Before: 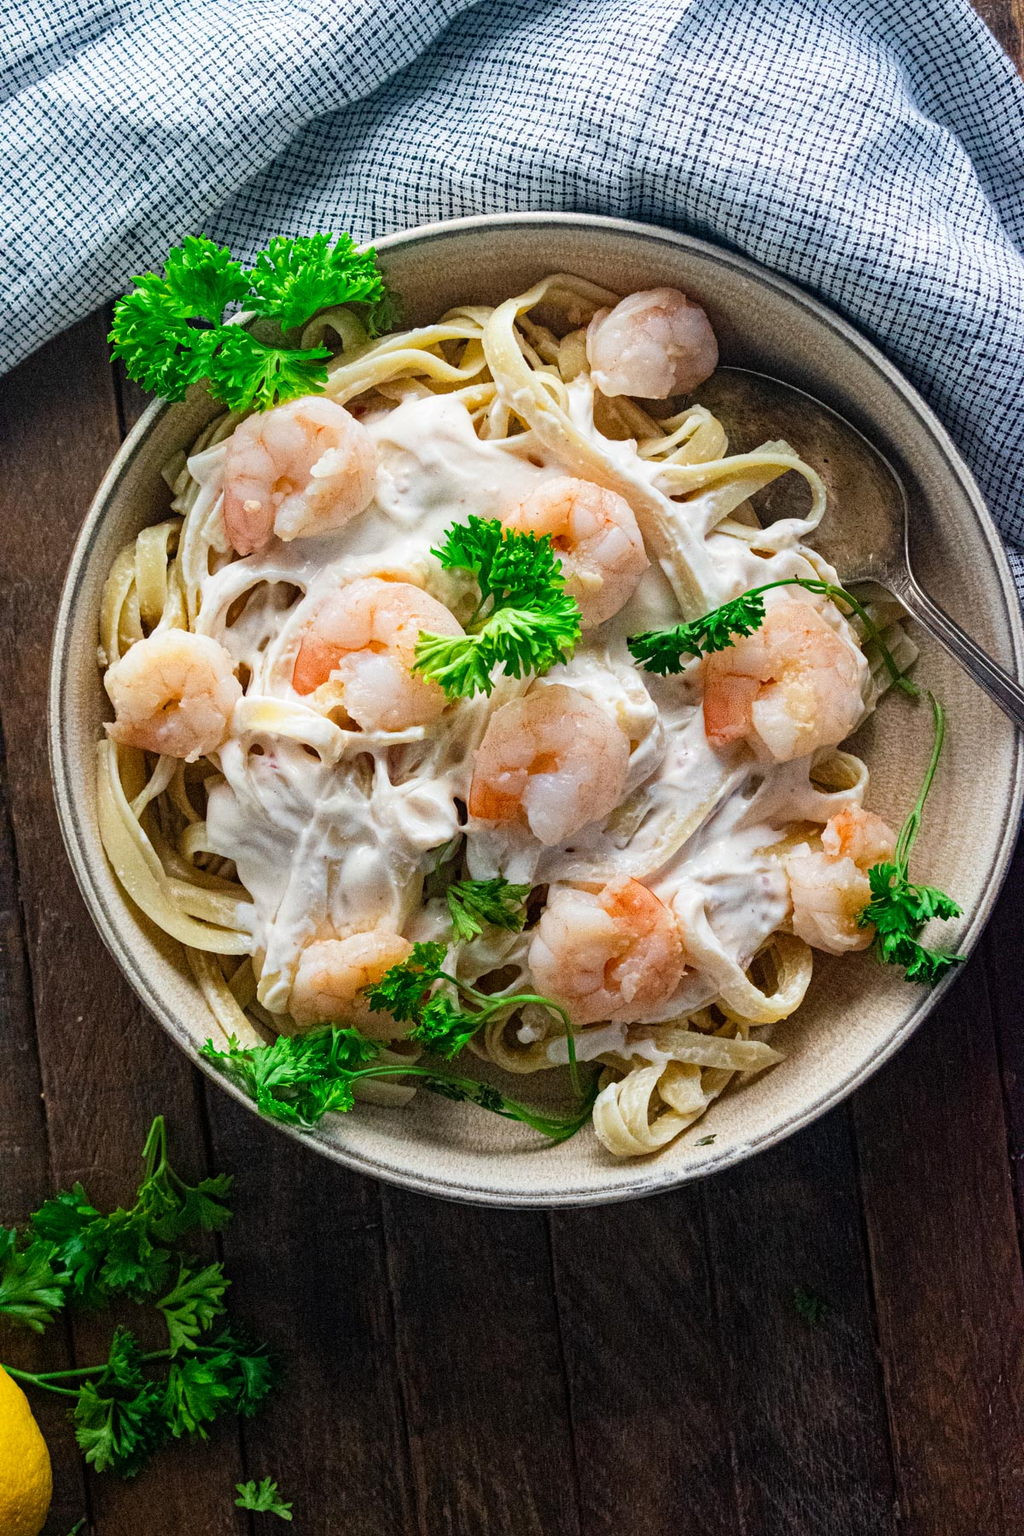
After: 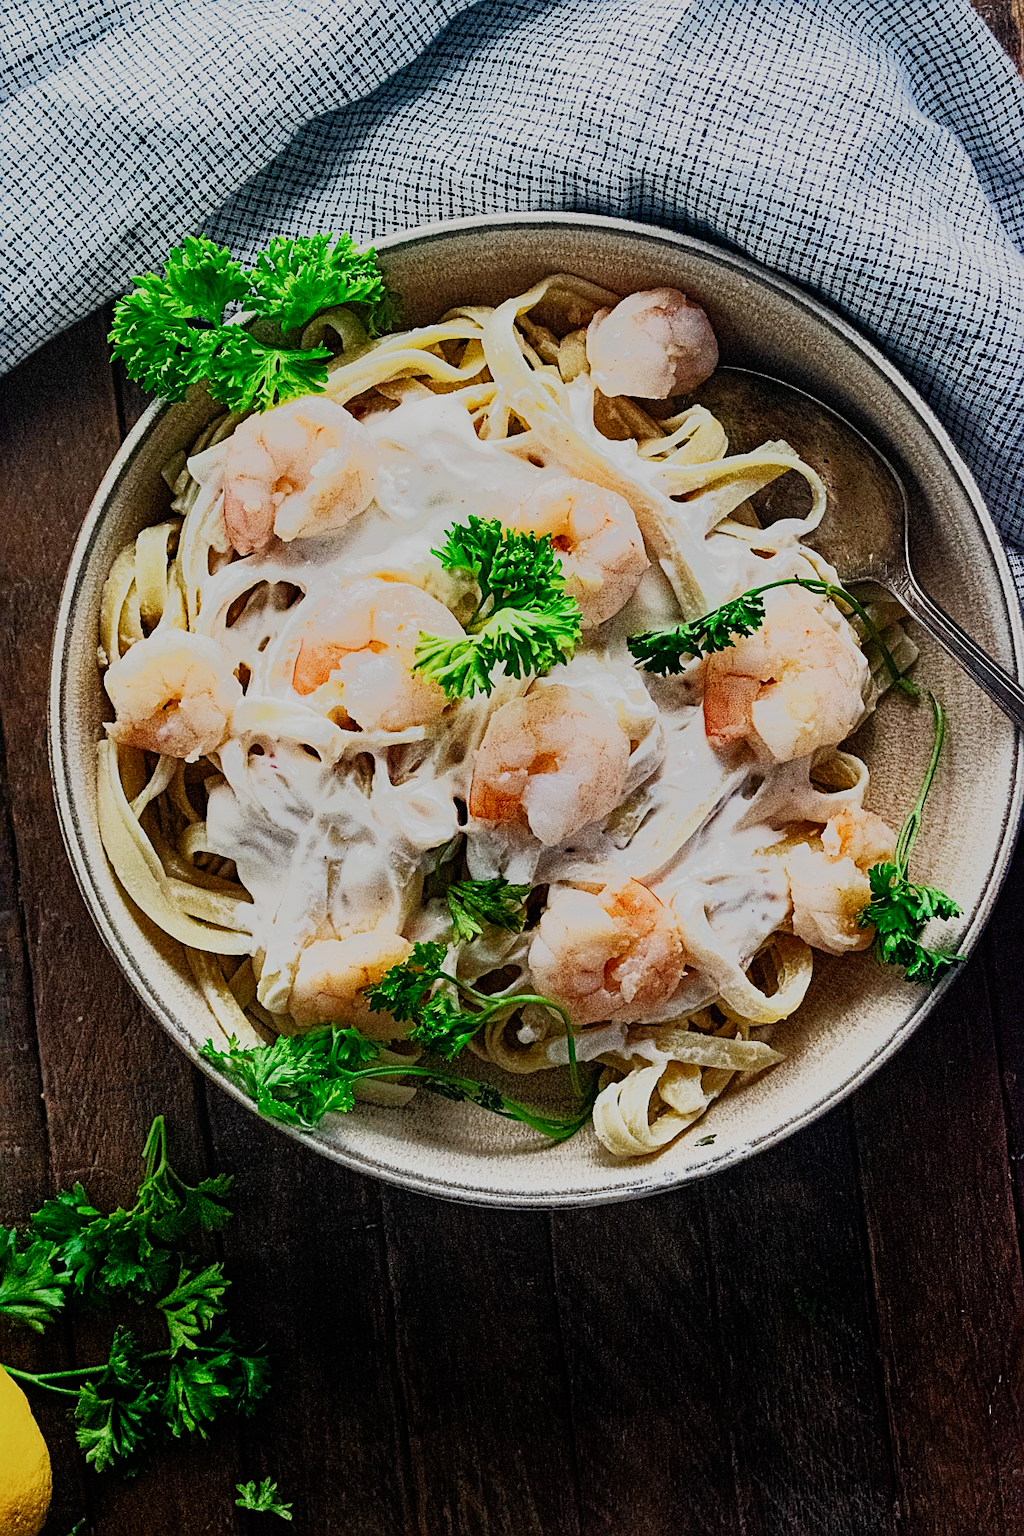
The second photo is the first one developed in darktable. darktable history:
bloom: size 16%, threshold 98%, strength 20%
sigmoid: skew -0.2, preserve hue 0%, red attenuation 0.1, red rotation 0.035, green attenuation 0.1, green rotation -0.017, blue attenuation 0.15, blue rotation -0.052, base primaries Rec2020
sharpen: amount 0.575
tone equalizer: -7 EV -0.63 EV, -6 EV 1 EV, -5 EV -0.45 EV, -4 EV 0.43 EV, -3 EV 0.41 EV, -2 EV 0.15 EV, -1 EV -0.15 EV, +0 EV -0.39 EV, smoothing diameter 25%, edges refinement/feathering 10, preserve details guided filter
